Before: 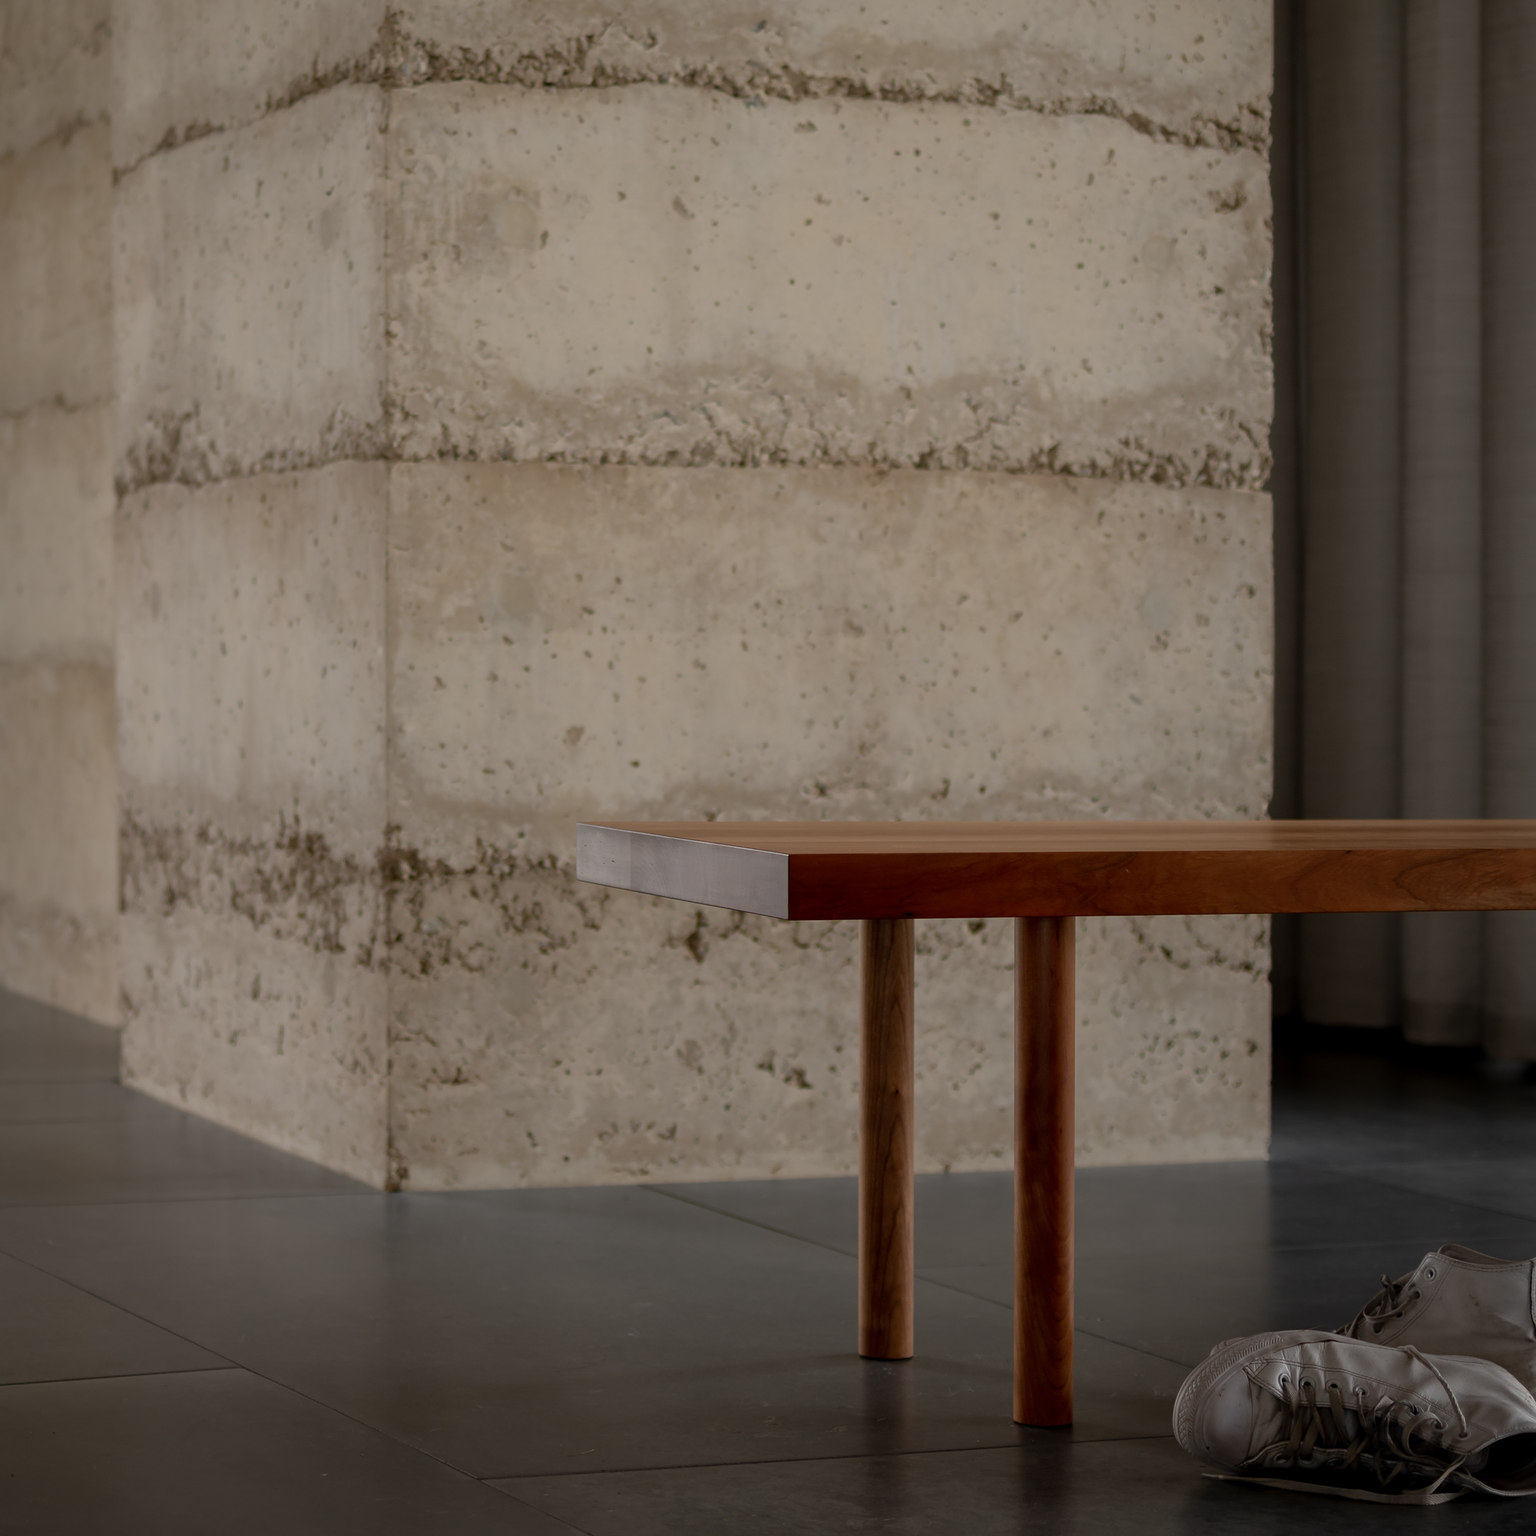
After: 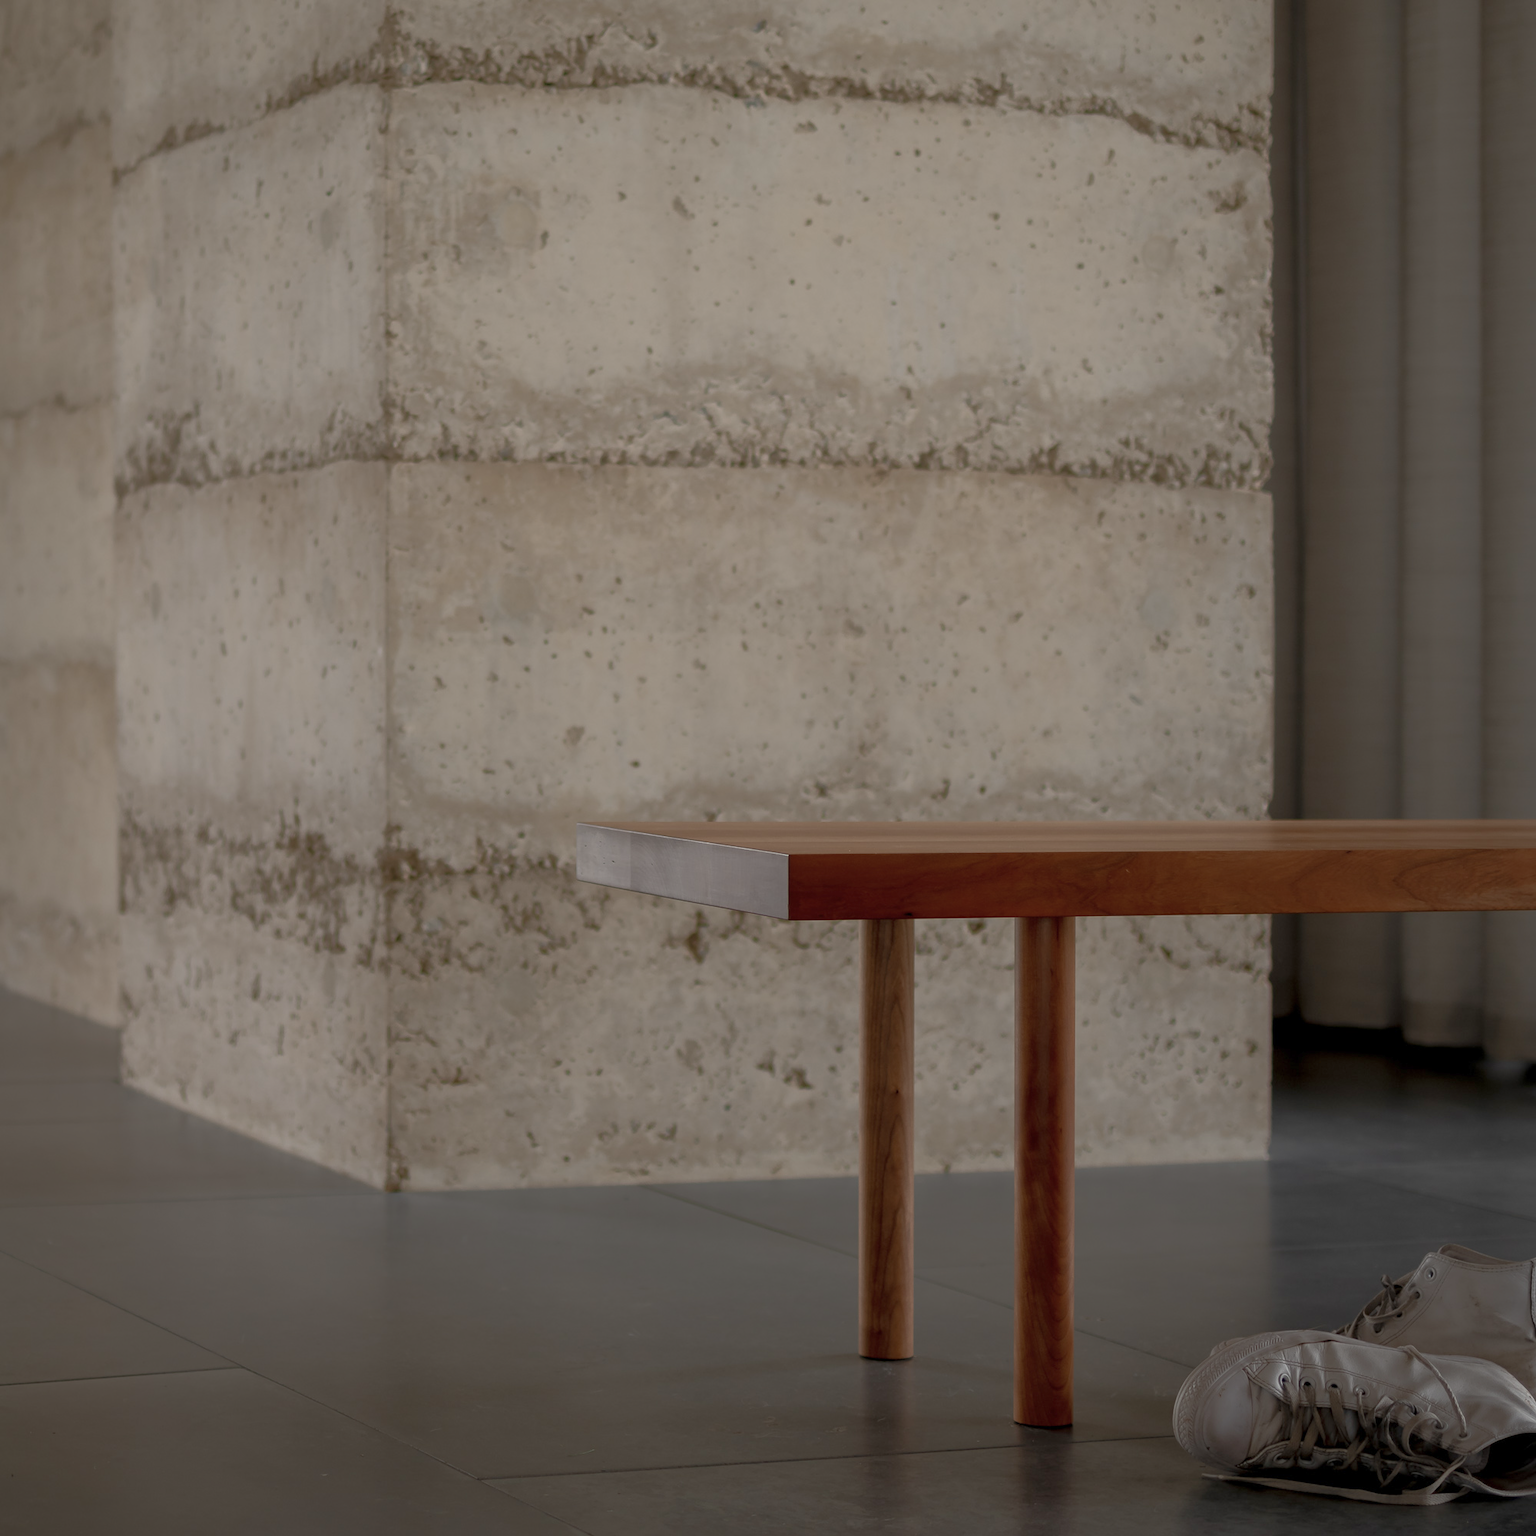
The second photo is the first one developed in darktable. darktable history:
color correction: saturation 0.8
rgb curve: curves: ch0 [(0, 0) (0.072, 0.166) (0.217, 0.293) (0.414, 0.42) (1, 1)], compensate middle gray true, preserve colors basic power
